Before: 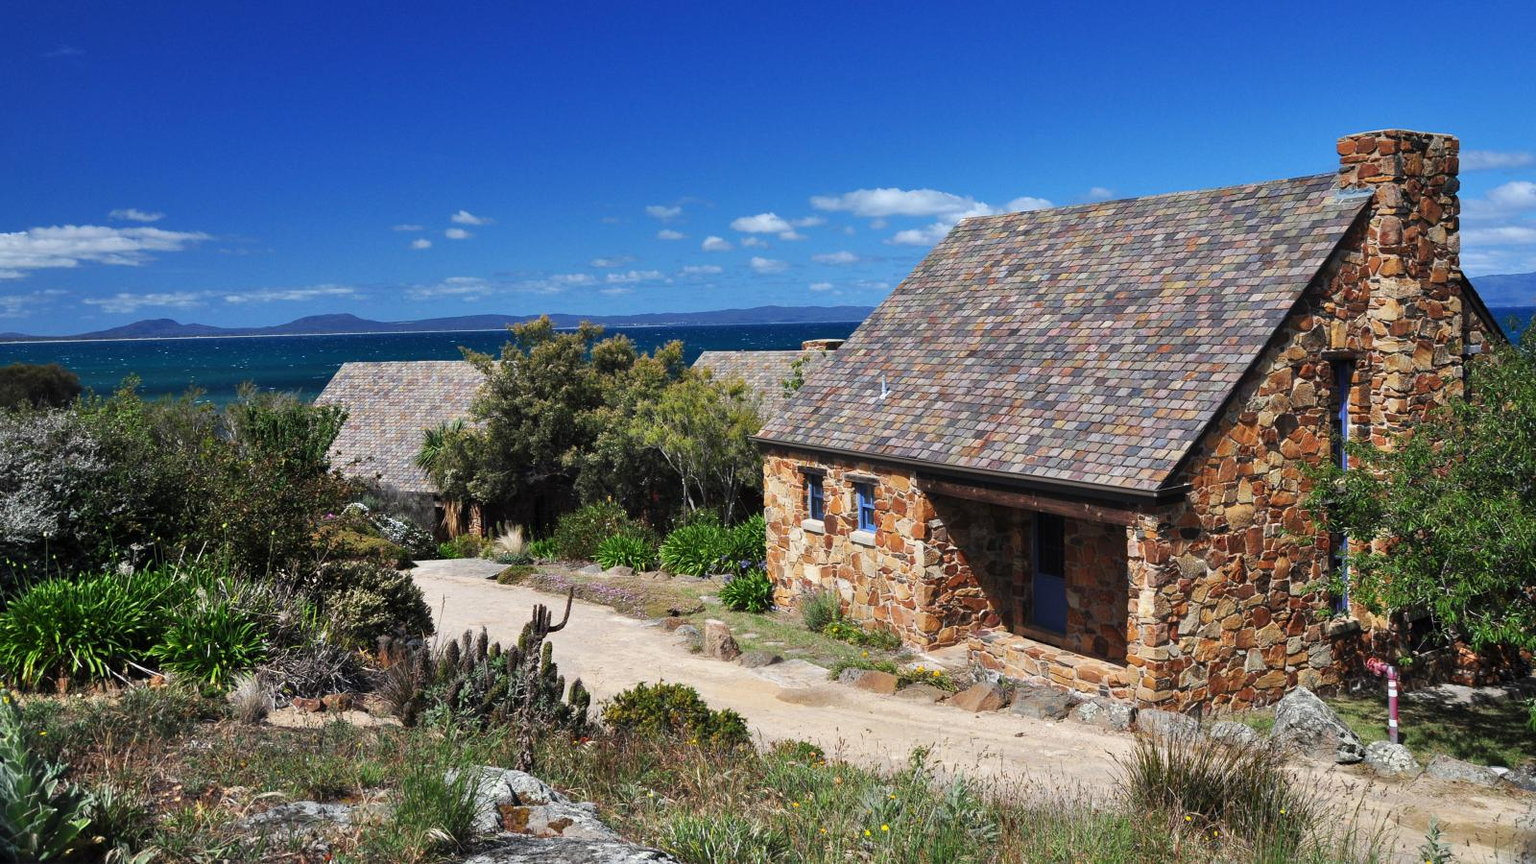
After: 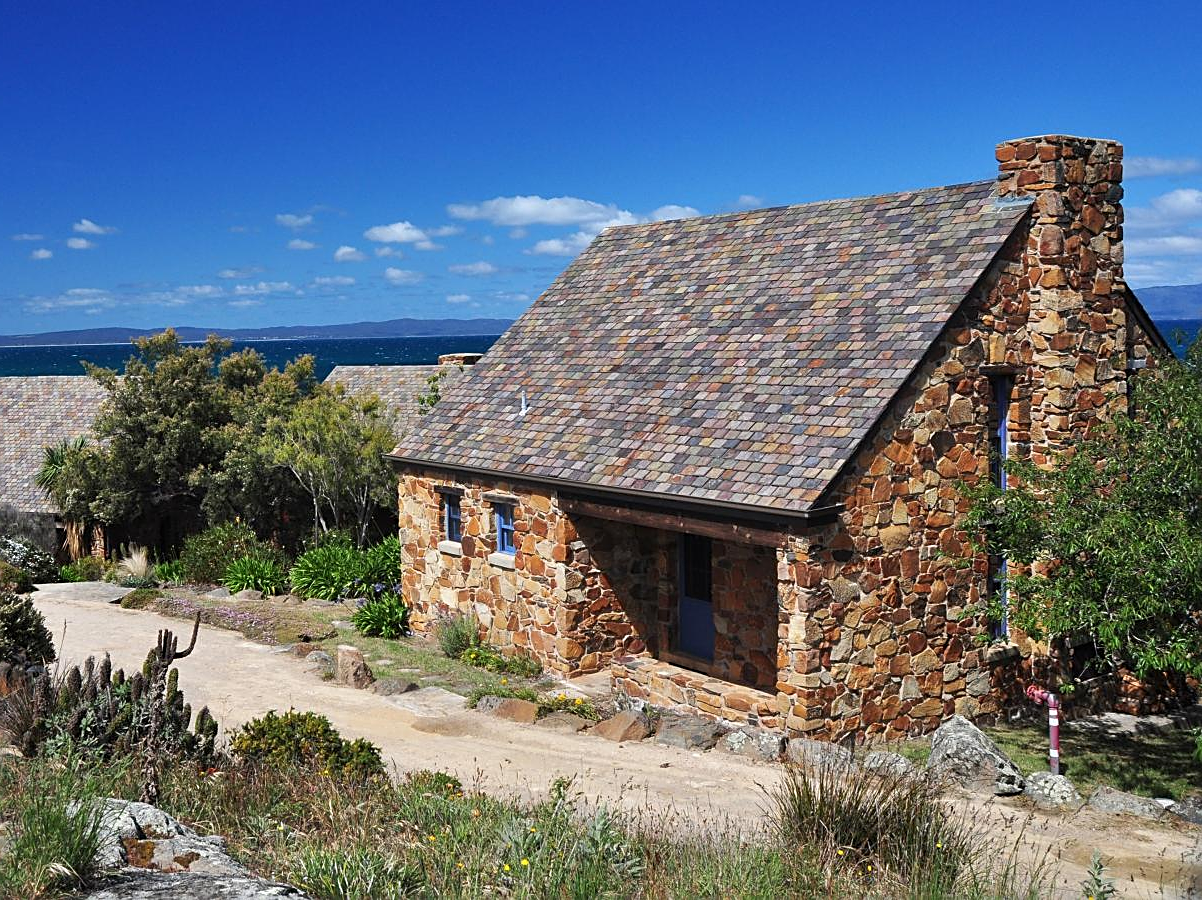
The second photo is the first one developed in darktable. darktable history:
crop and rotate: left 24.821%
sharpen: on, module defaults
